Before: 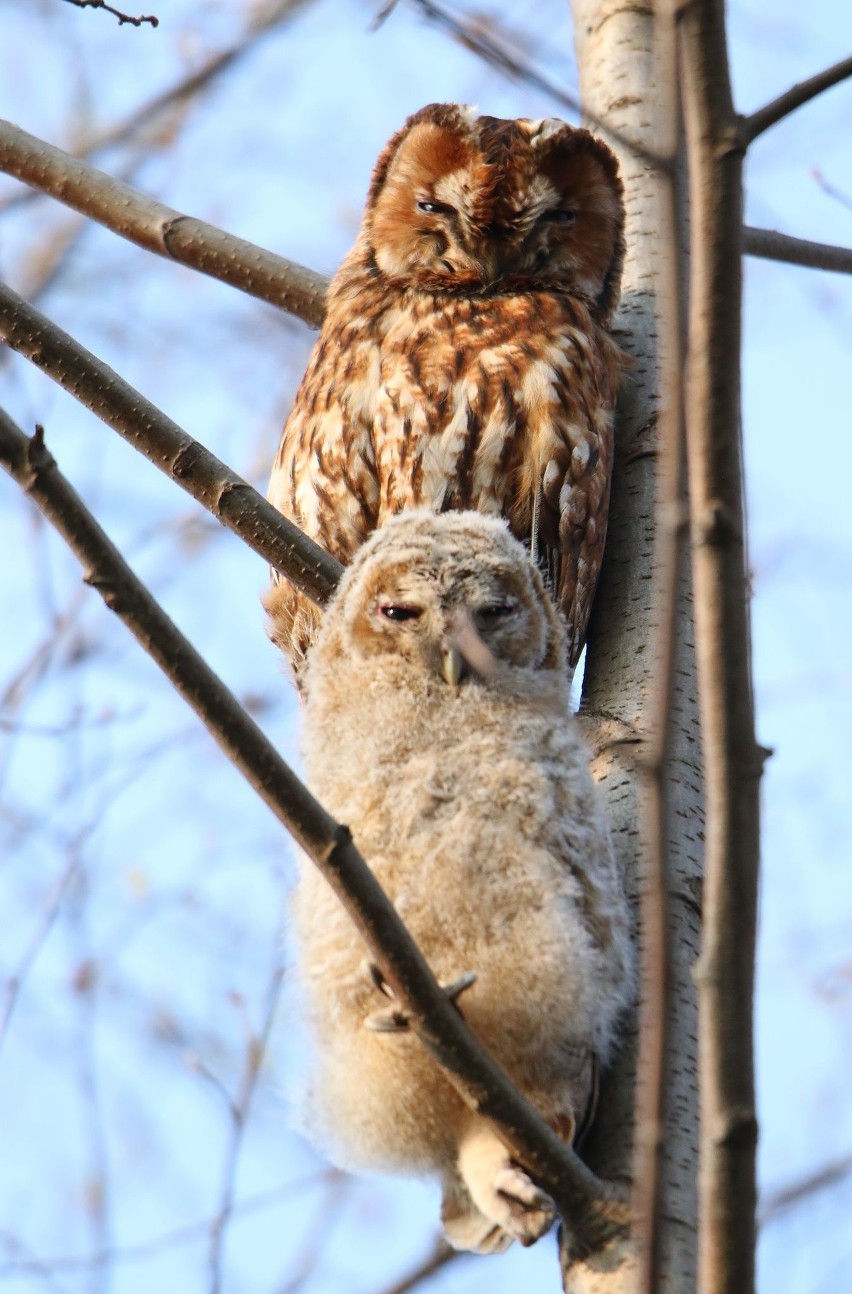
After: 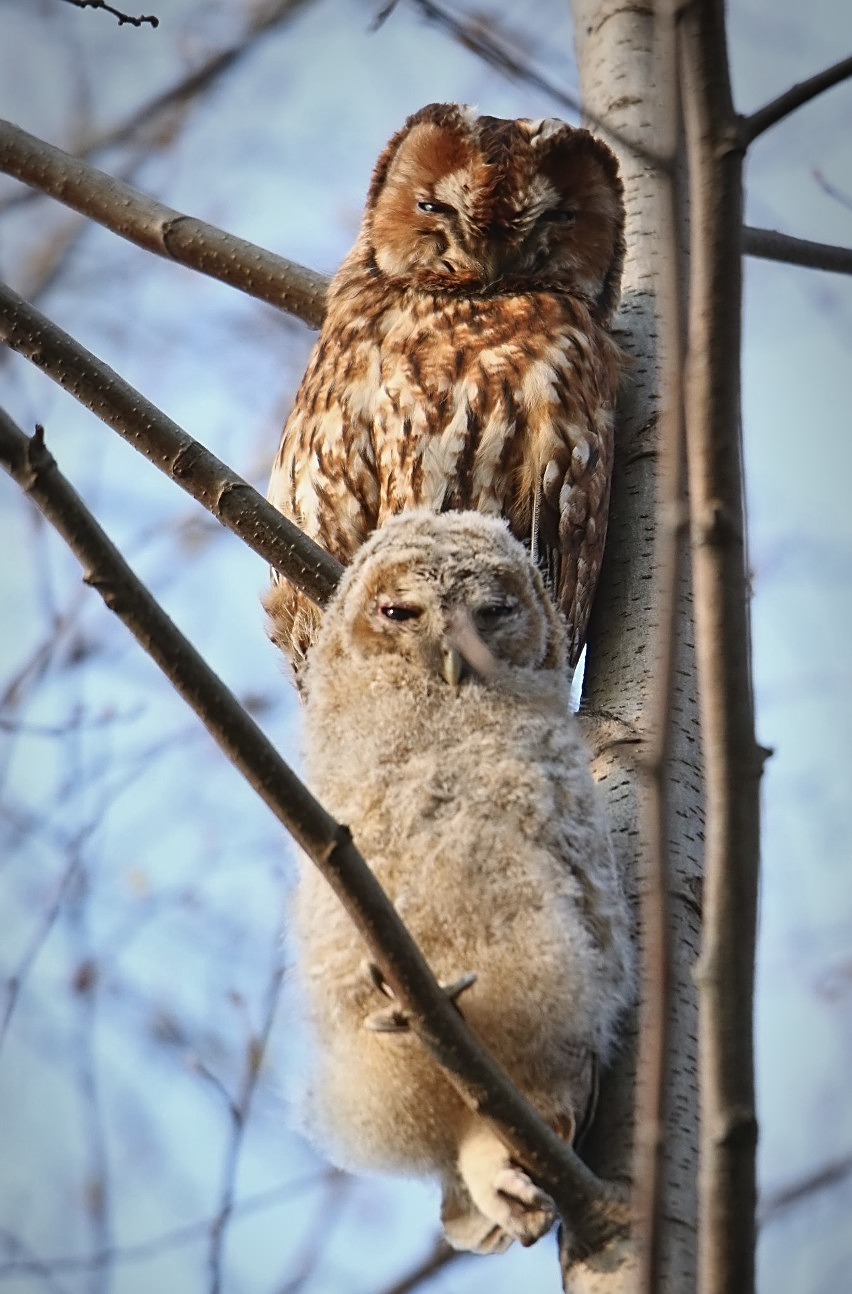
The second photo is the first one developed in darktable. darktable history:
sharpen: on, module defaults
contrast brightness saturation: contrast -0.07, brightness -0.036, saturation -0.114
vignetting: brightness -0.46, saturation -0.291, center (-0.036, 0.145), automatic ratio true
shadows and highlights: low approximation 0.01, soften with gaussian
contrast equalizer: y [[0.5 ×6], [0.5 ×6], [0.5 ×6], [0 ×6], [0, 0, 0, 0.581, 0.011, 0]]
